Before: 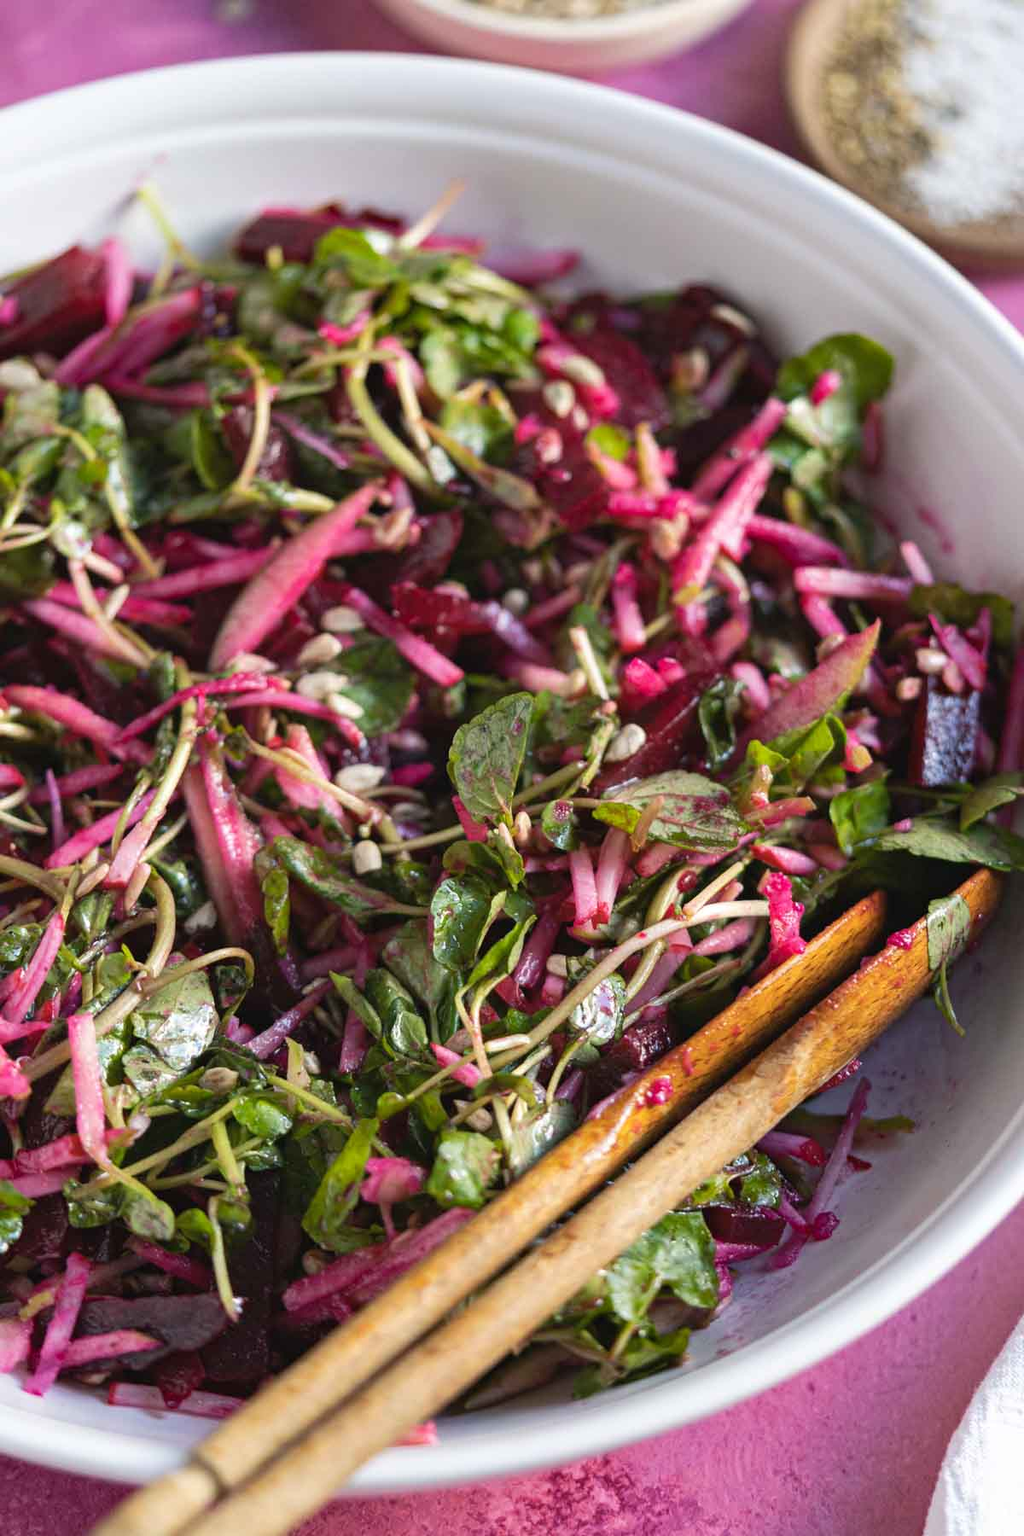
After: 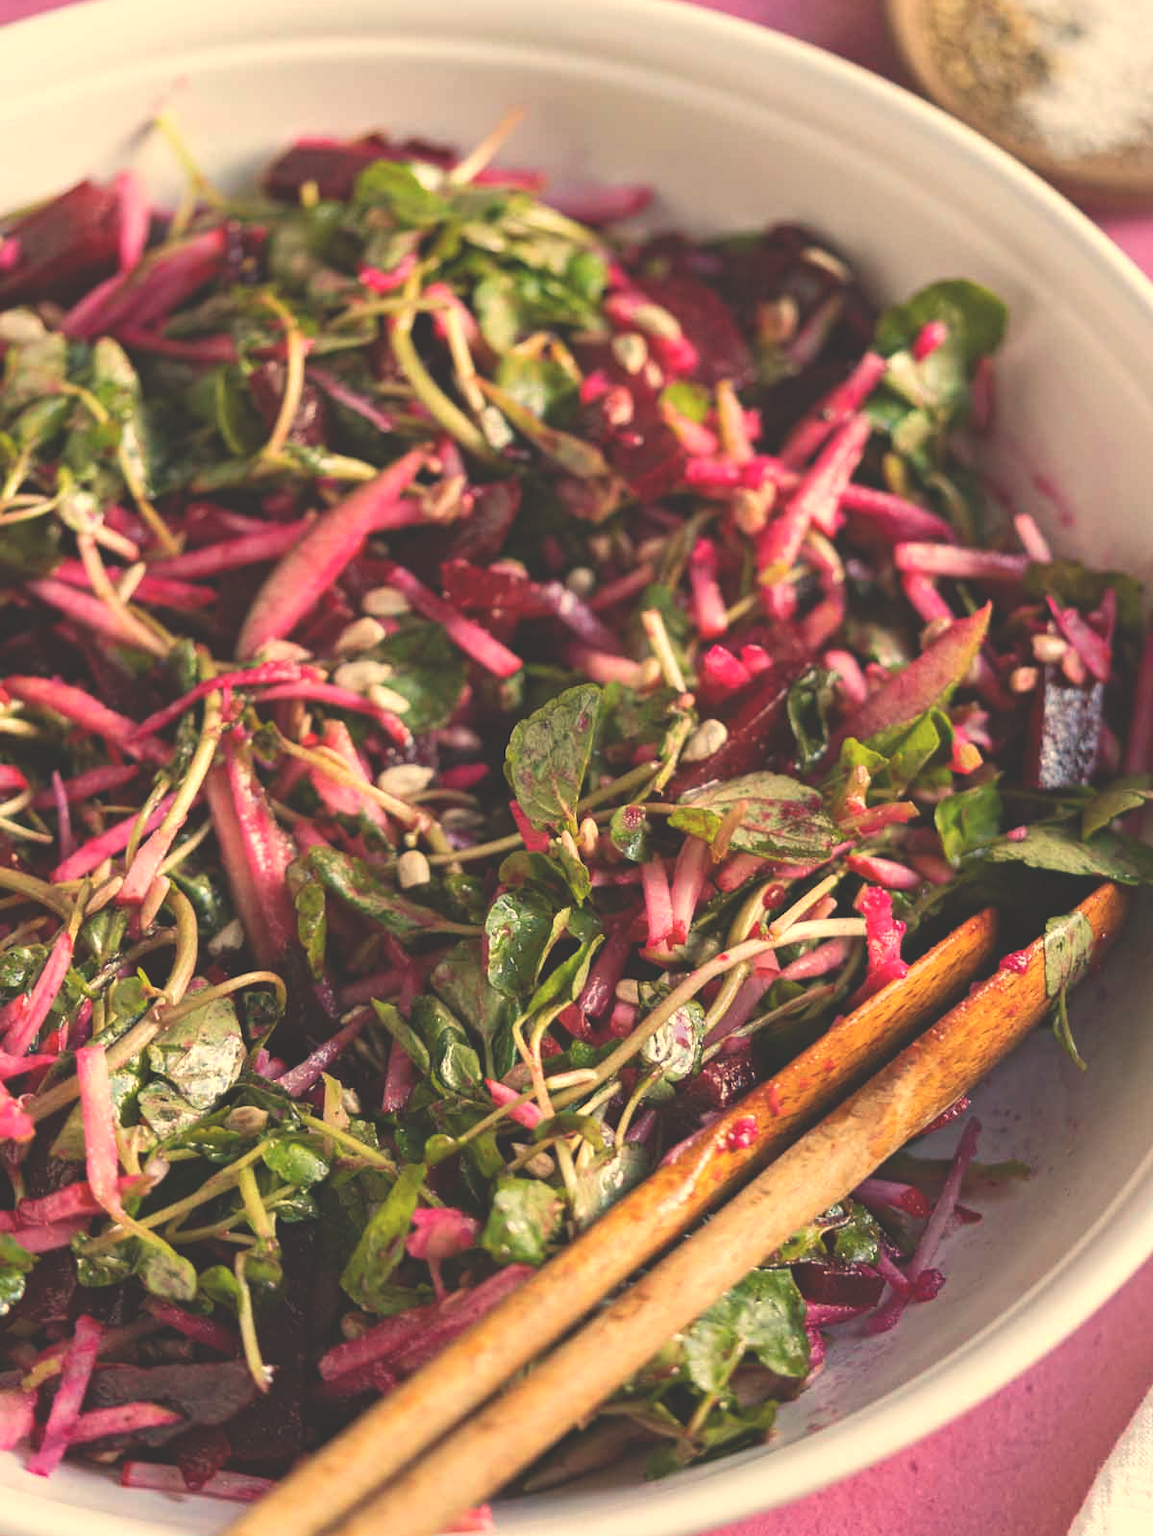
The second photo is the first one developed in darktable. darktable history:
crop and rotate: top 5.609%, bottom 5.609%
white balance: red 1.138, green 0.996, blue 0.812
exposure: black level correction -0.028, compensate highlight preservation false
